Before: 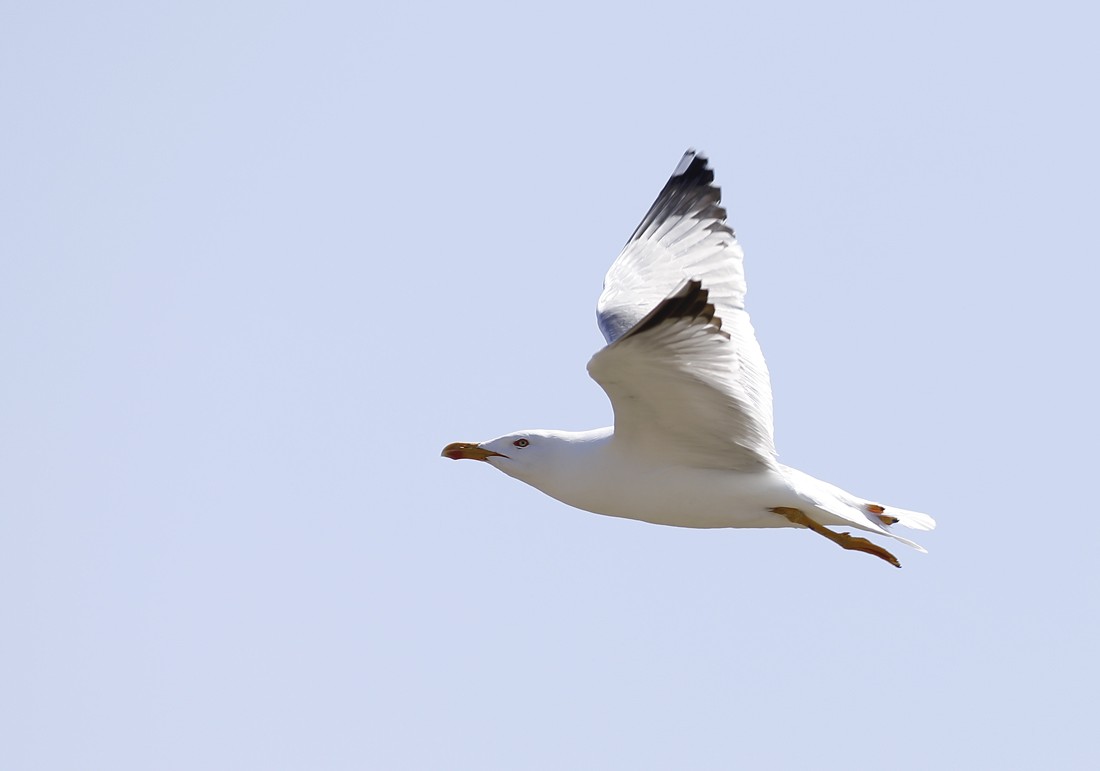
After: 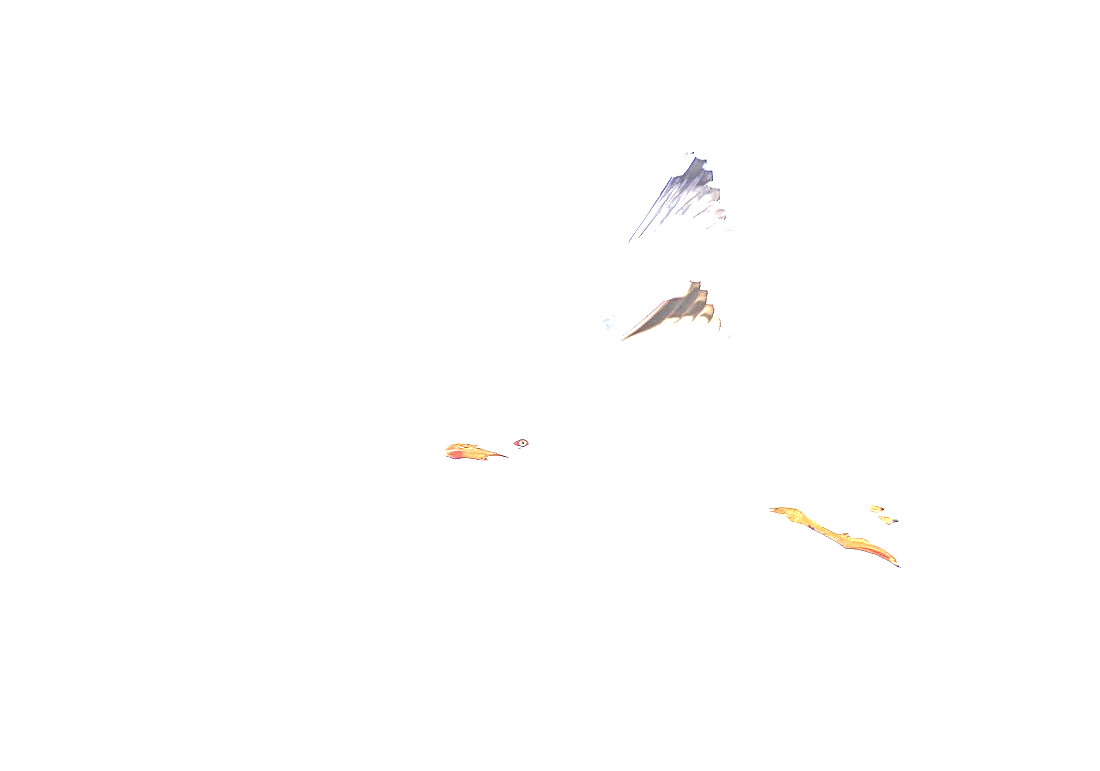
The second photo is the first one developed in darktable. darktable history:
exposure: exposure 3 EV, compensate highlight preservation false
local contrast: highlights 25%, detail 150%
sharpen: on, module defaults
